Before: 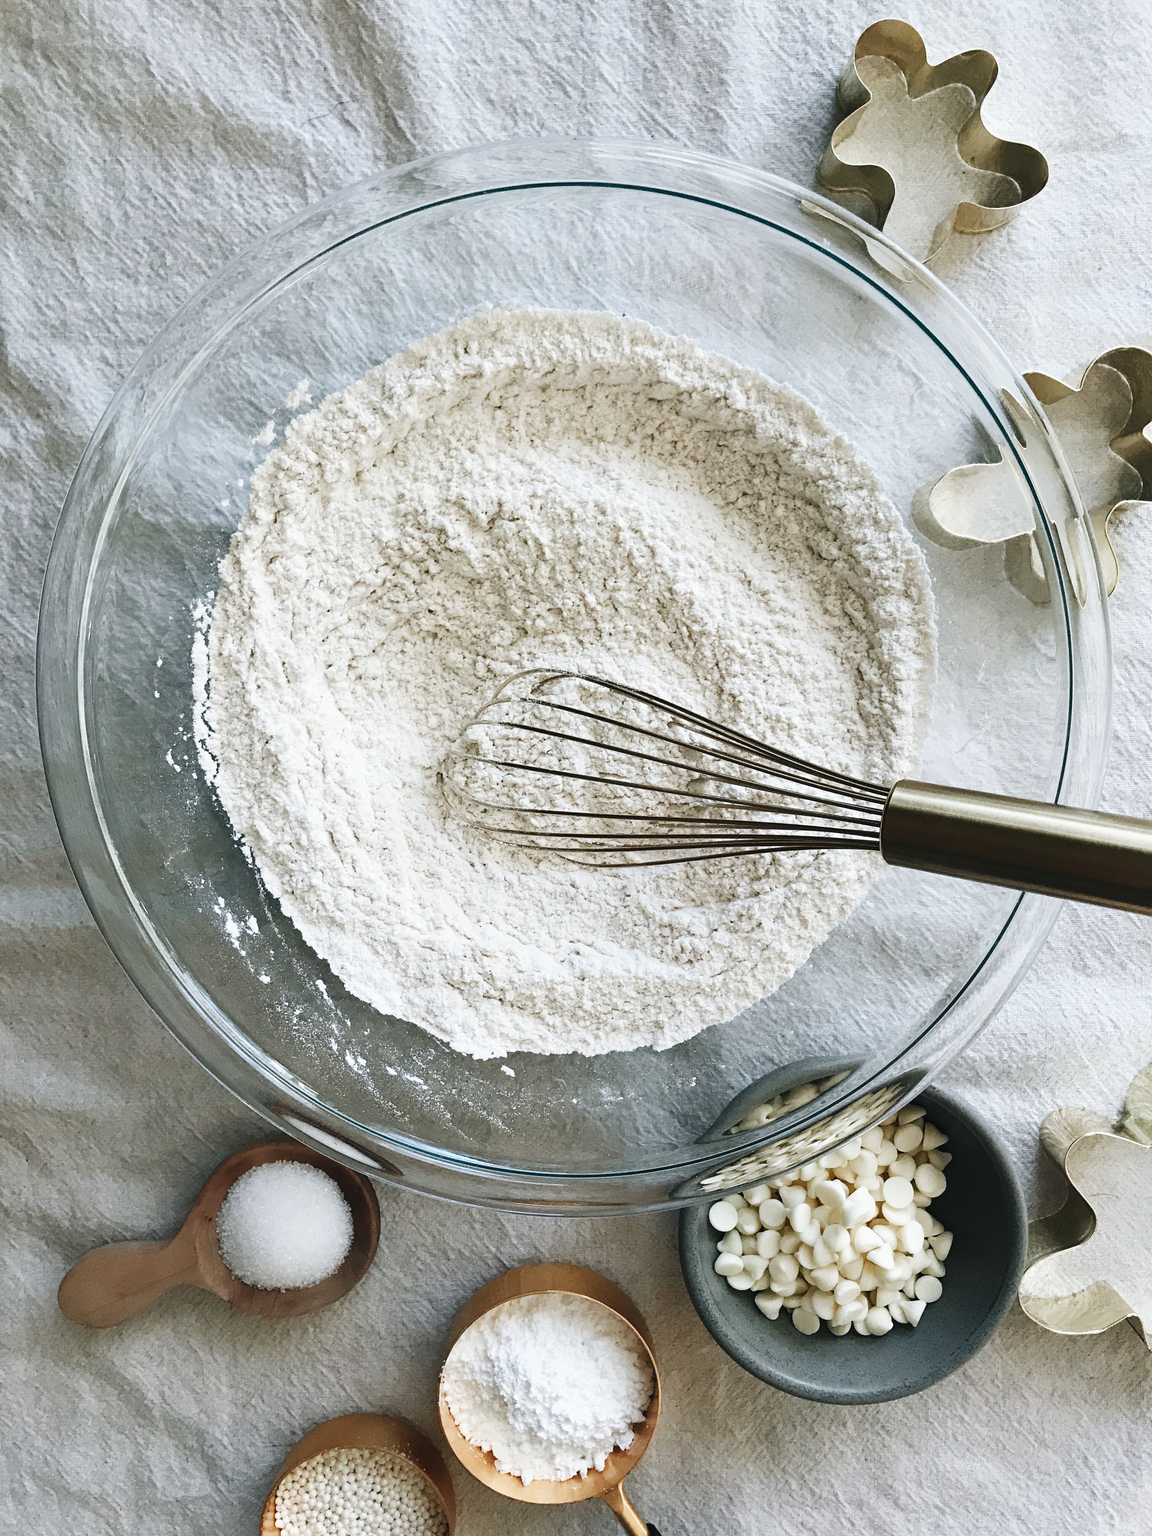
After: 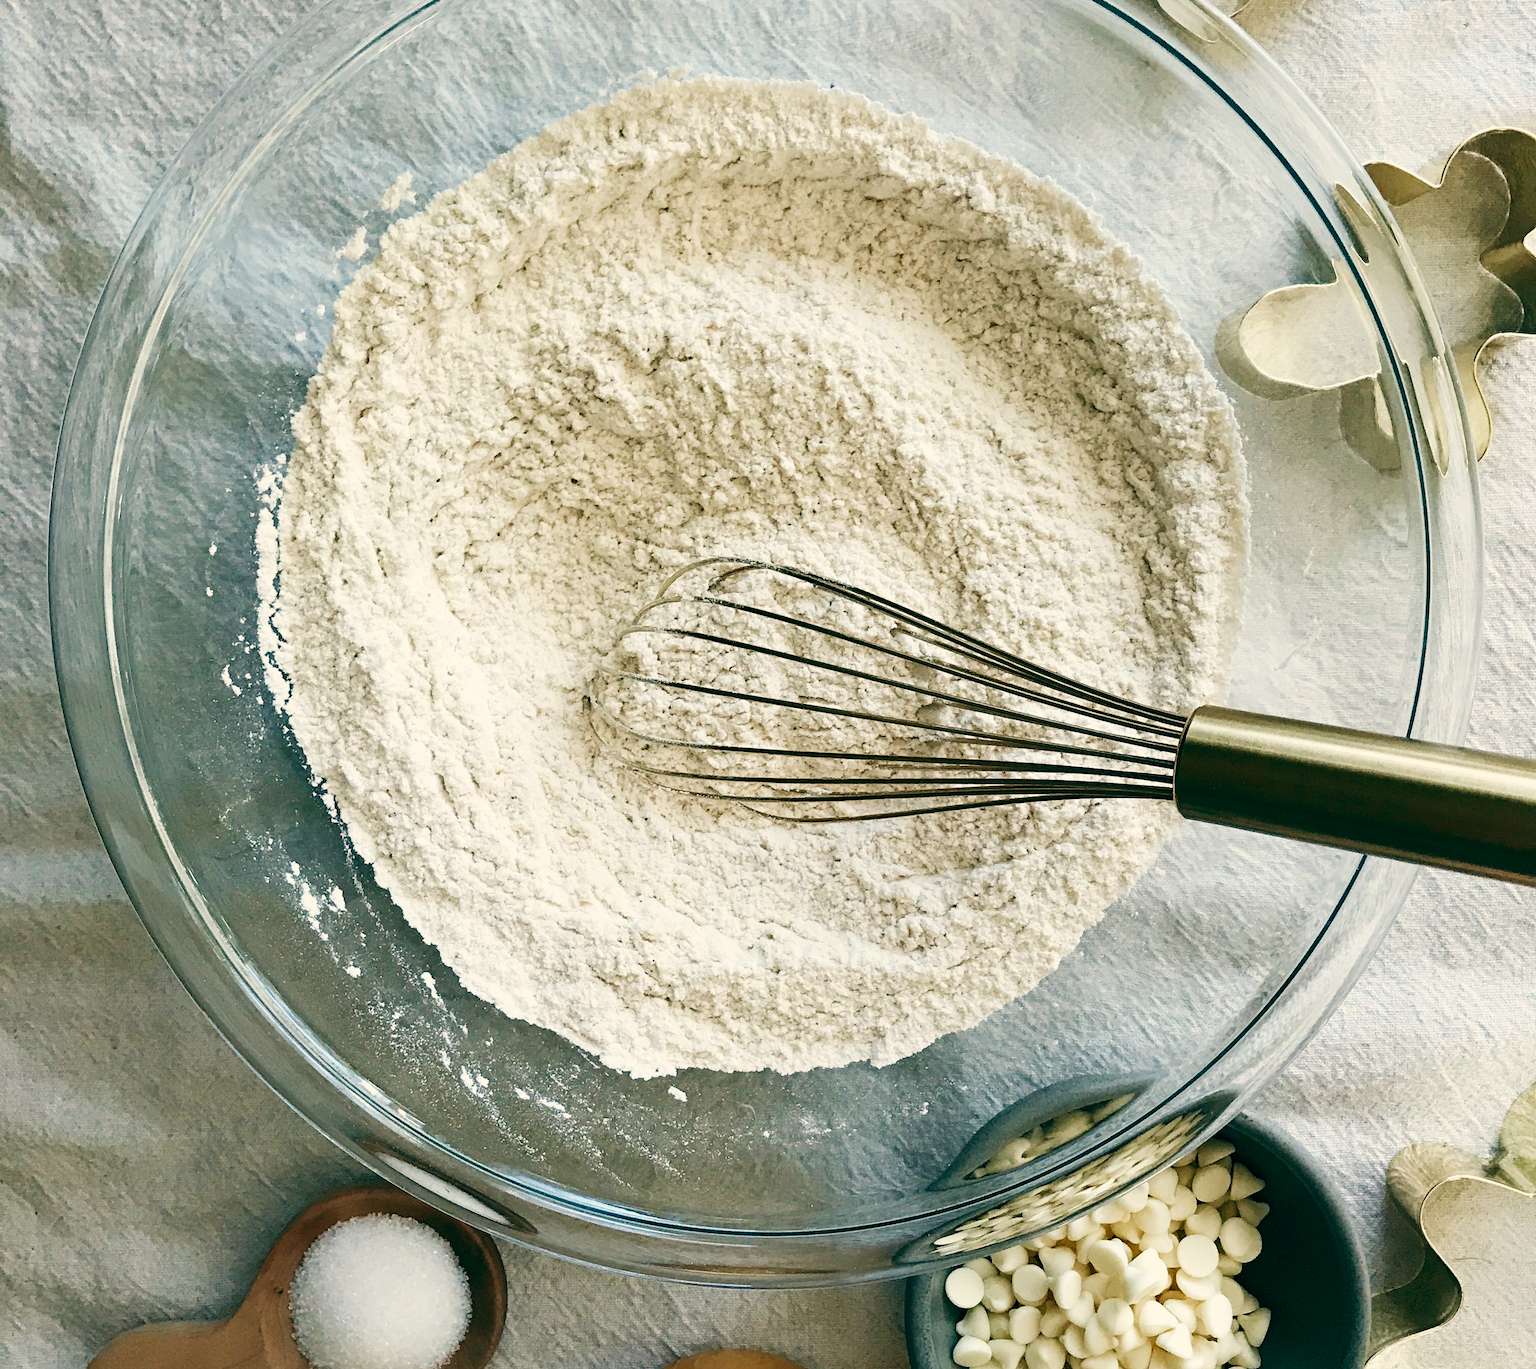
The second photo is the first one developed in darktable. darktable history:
color balance rgb: highlights gain › chroma 3.056%, highlights gain › hue 75.62°, global offset › luminance -0.329%, global offset › chroma 0.114%, global offset › hue 163.47°, perceptual saturation grading › global saturation 10.387%, global vibrance 20%
velvia: on, module defaults
crop: top 16.343%, bottom 16.778%
exposure: compensate highlight preservation false
